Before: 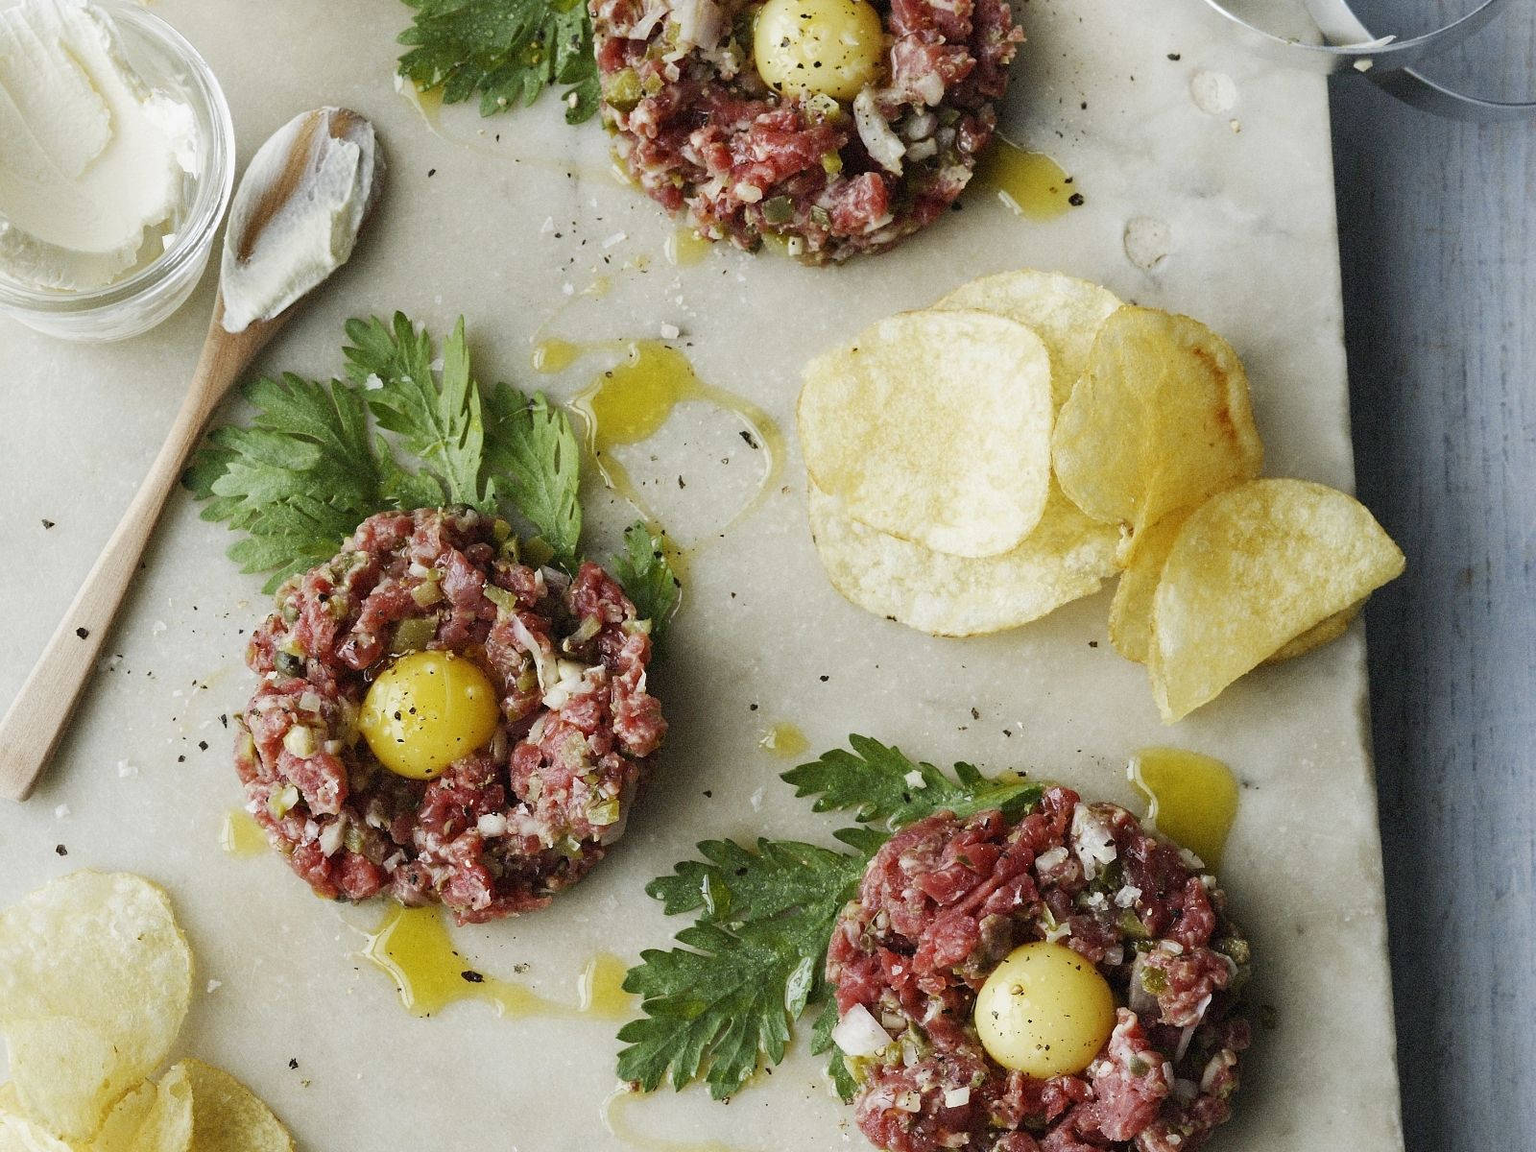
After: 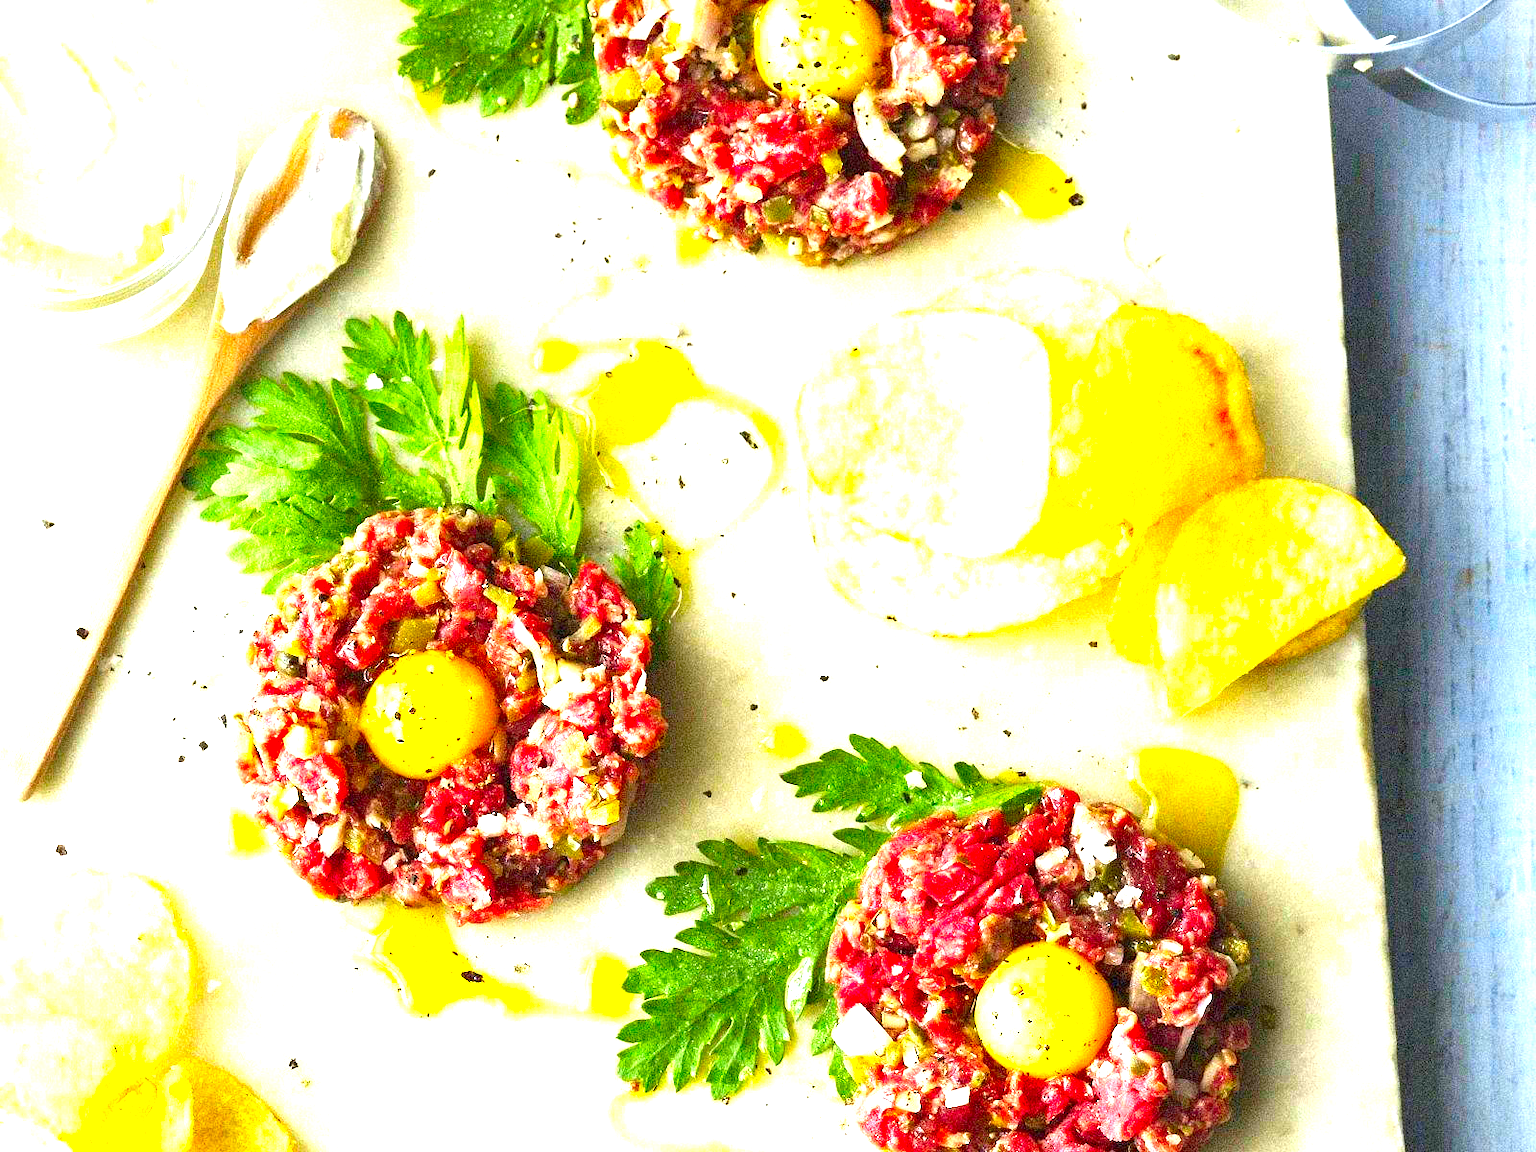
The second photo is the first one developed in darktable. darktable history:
color correction: highlights b* -0.008, saturation 2.1
exposure: black level correction 0.001, exposure 1.799 EV, compensate highlight preservation false
